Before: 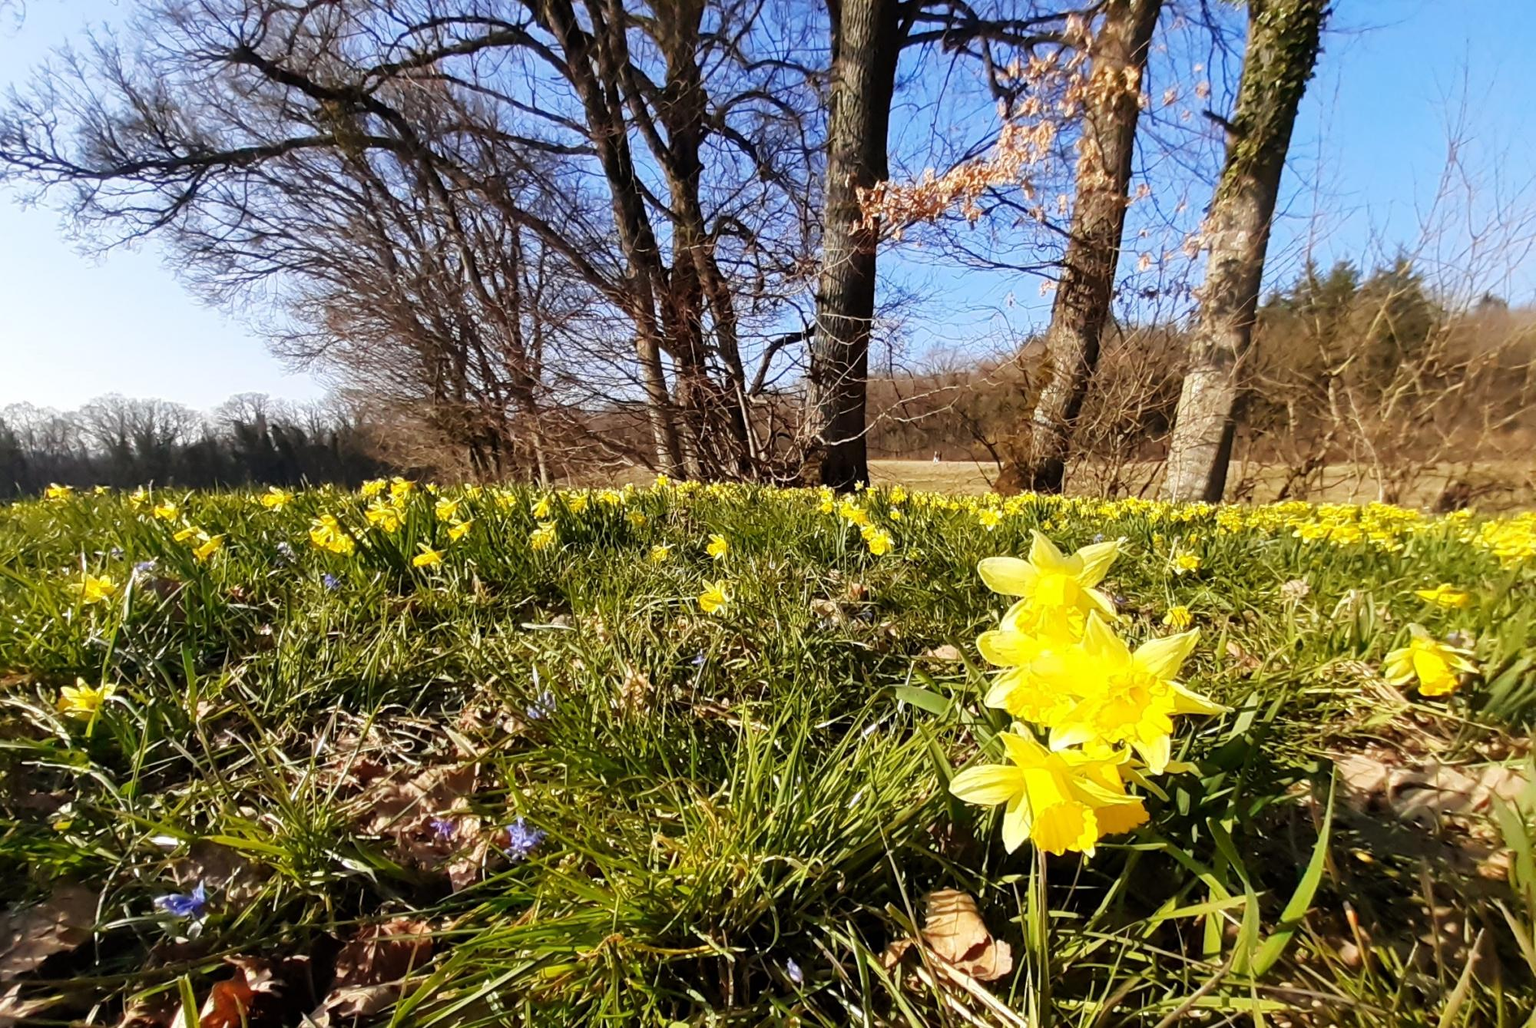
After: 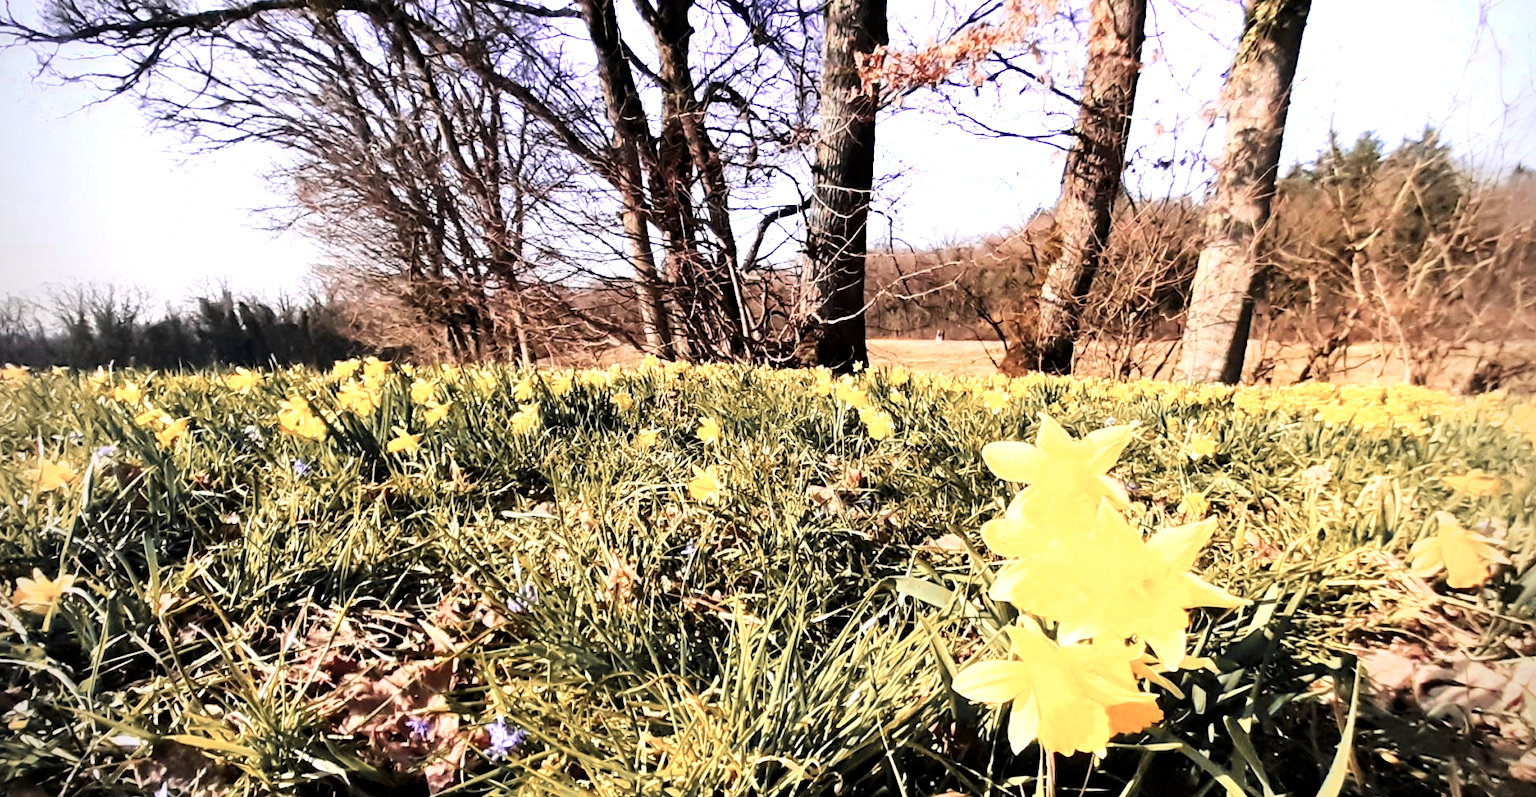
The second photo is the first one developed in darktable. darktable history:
local contrast: highlights 105%, shadows 99%, detail 119%, midtone range 0.2
color calibration: output R [0.946, 0.065, -0.013, 0], output G [-0.246, 1.264, -0.017, 0], output B [0.046, -0.098, 1.05, 0], illuminant as shot in camera, x 0.358, y 0.373, temperature 4628.91 K
base curve: curves: ch0 [(0, 0) (0.007, 0.004) (0.027, 0.03) (0.046, 0.07) (0.207, 0.54) (0.442, 0.872) (0.673, 0.972) (1, 1)]
color zones: curves: ch0 [(0, 0.363) (0.128, 0.373) (0.25, 0.5) (0.402, 0.407) (0.521, 0.525) (0.63, 0.559) (0.729, 0.662) (0.867, 0.471)]; ch1 [(0, 0.515) (0.136, 0.618) (0.25, 0.5) (0.378, 0) (0.516, 0) (0.622, 0.593) (0.737, 0.819) (0.87, 0.593)]; ch2 [(0, 0.529) (0.128, 0.471) (0.282, 0.451) (0.386, 0.662) (0.516, 0.525) (0.633, 0.554) (0.75, 0.62) (0.875, 0.441)]
vignetting: fall-off radius 60.87%, brightness -0.691, unbound false
crop and rotate: left 2.952%, top 13.505%, right 2.117%, bottom 12.865%
color correction: highlights a* 5.59, highlights b* 5.16, saturation 0.63
